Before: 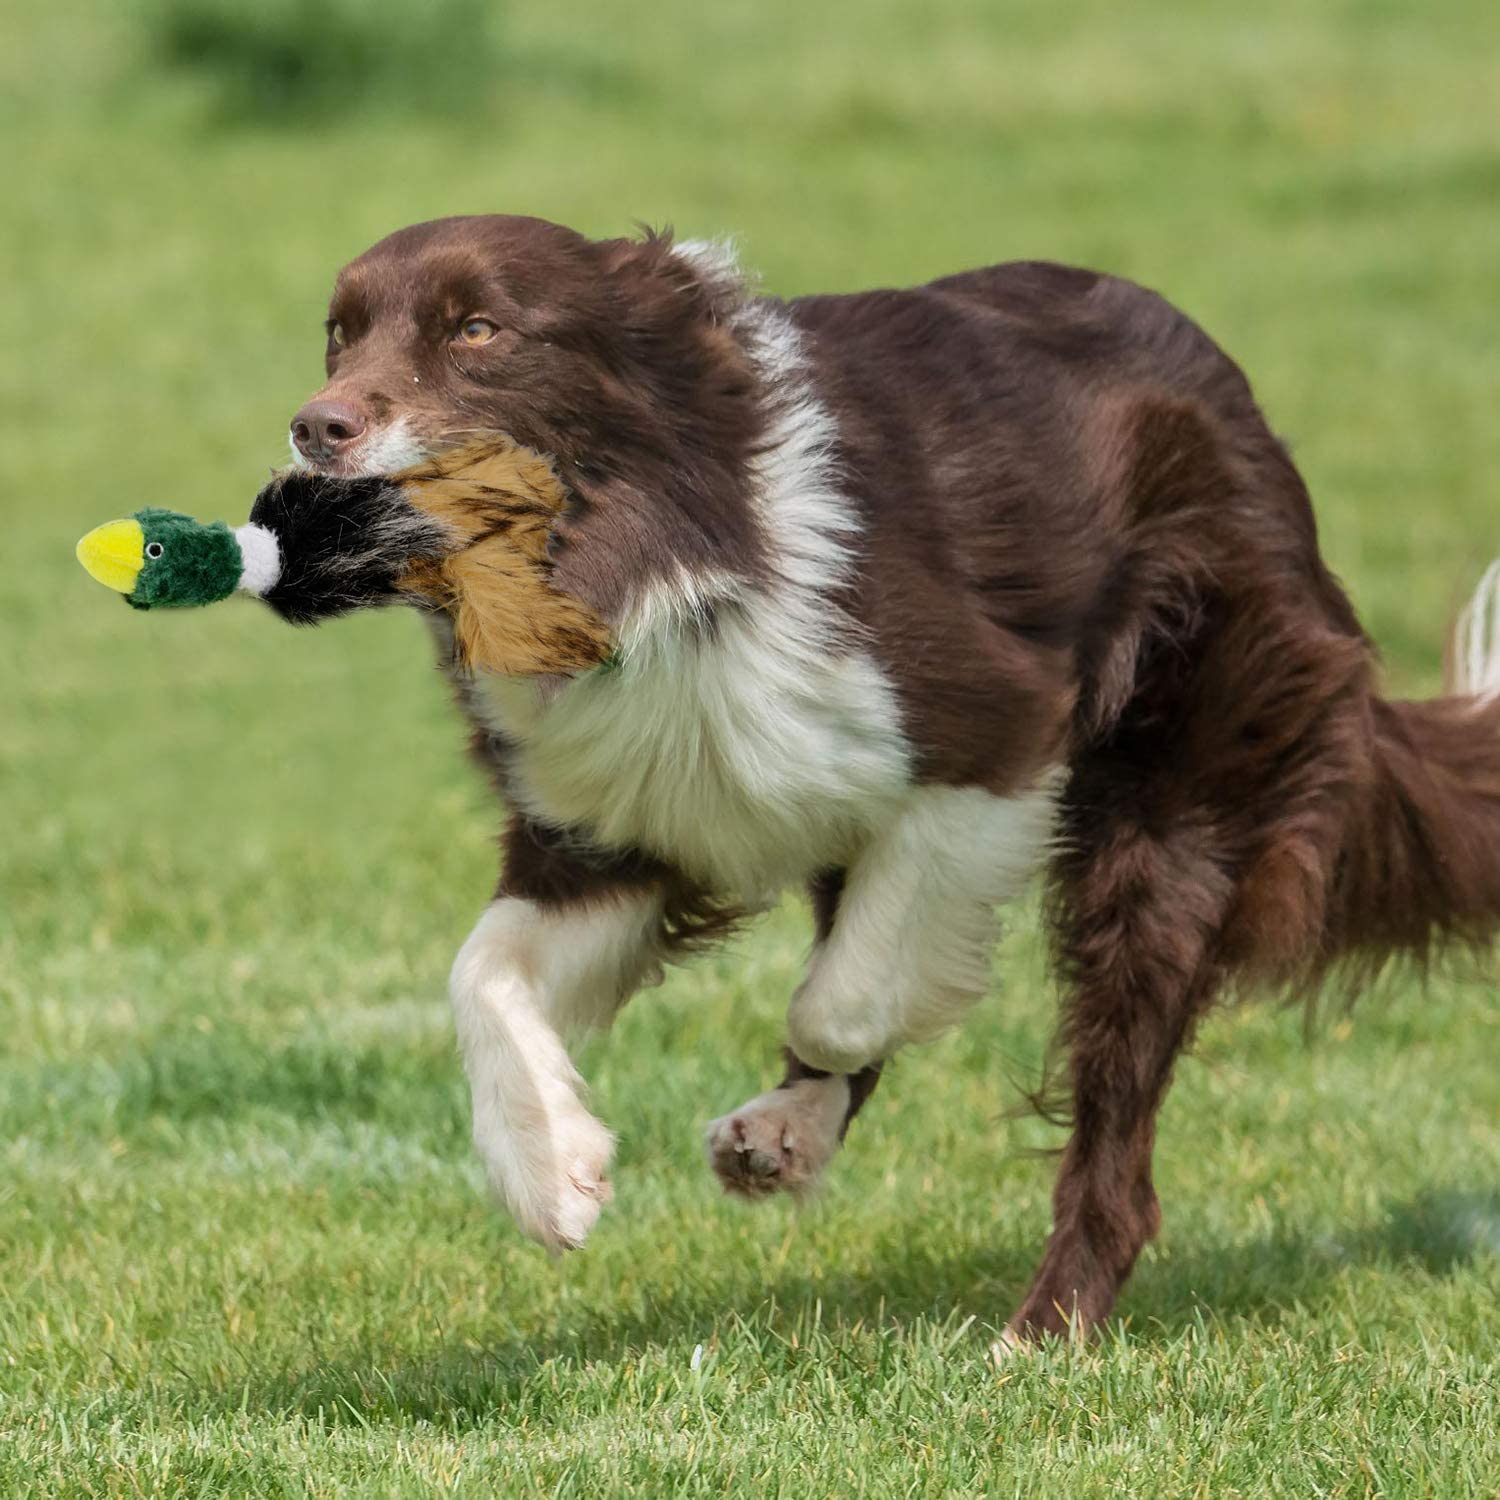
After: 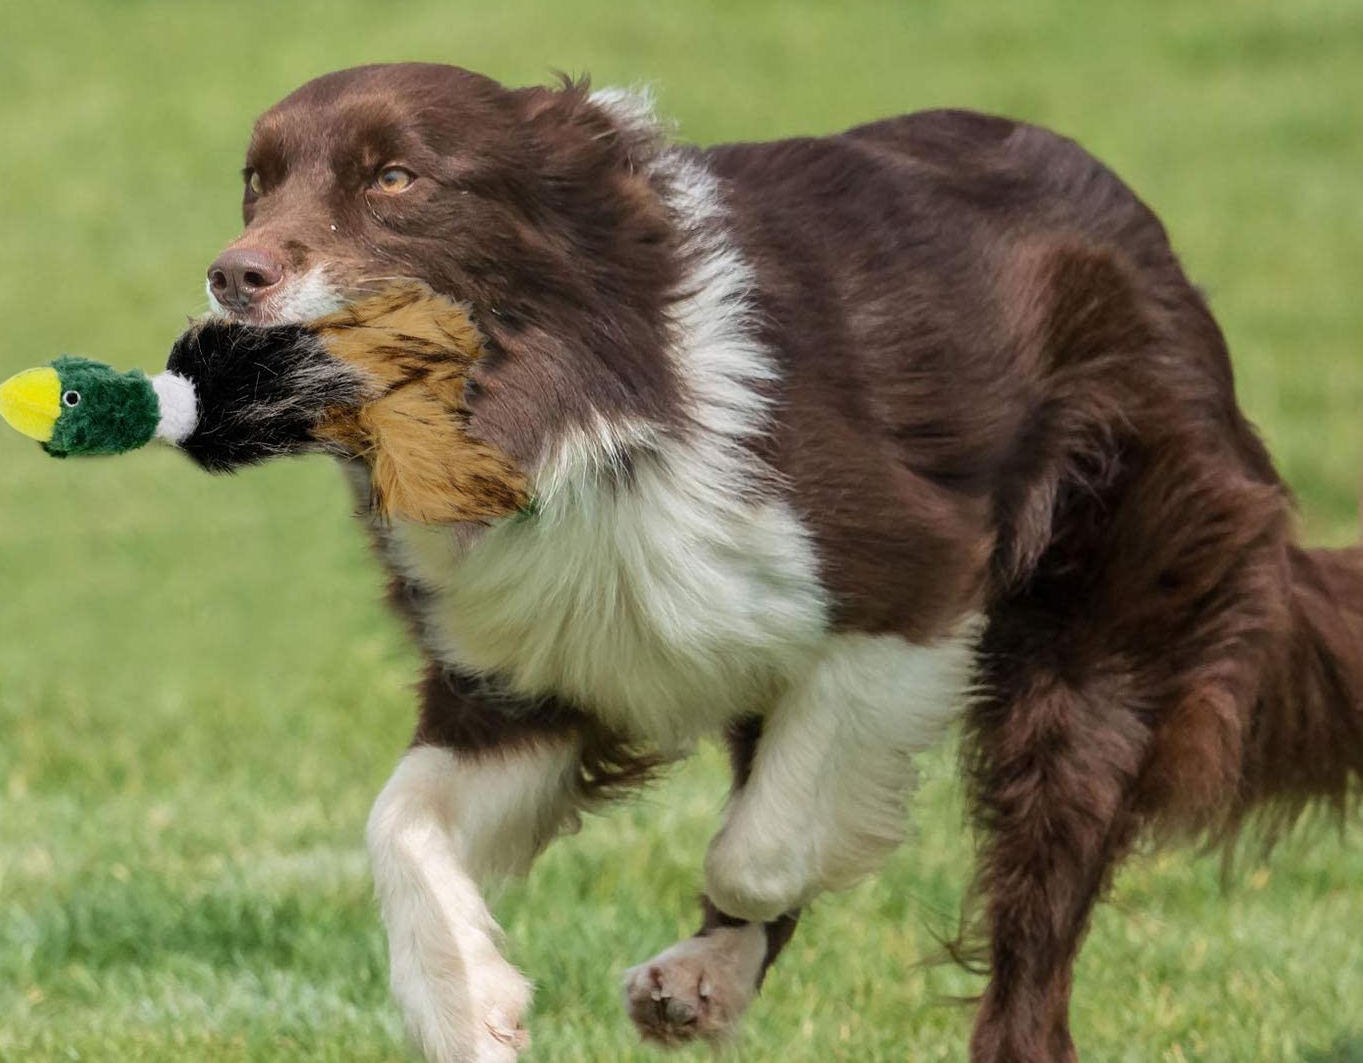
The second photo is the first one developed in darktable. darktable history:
crop: left 5.565%, top 10.191%, right 3.556%, bottom 18.926%
